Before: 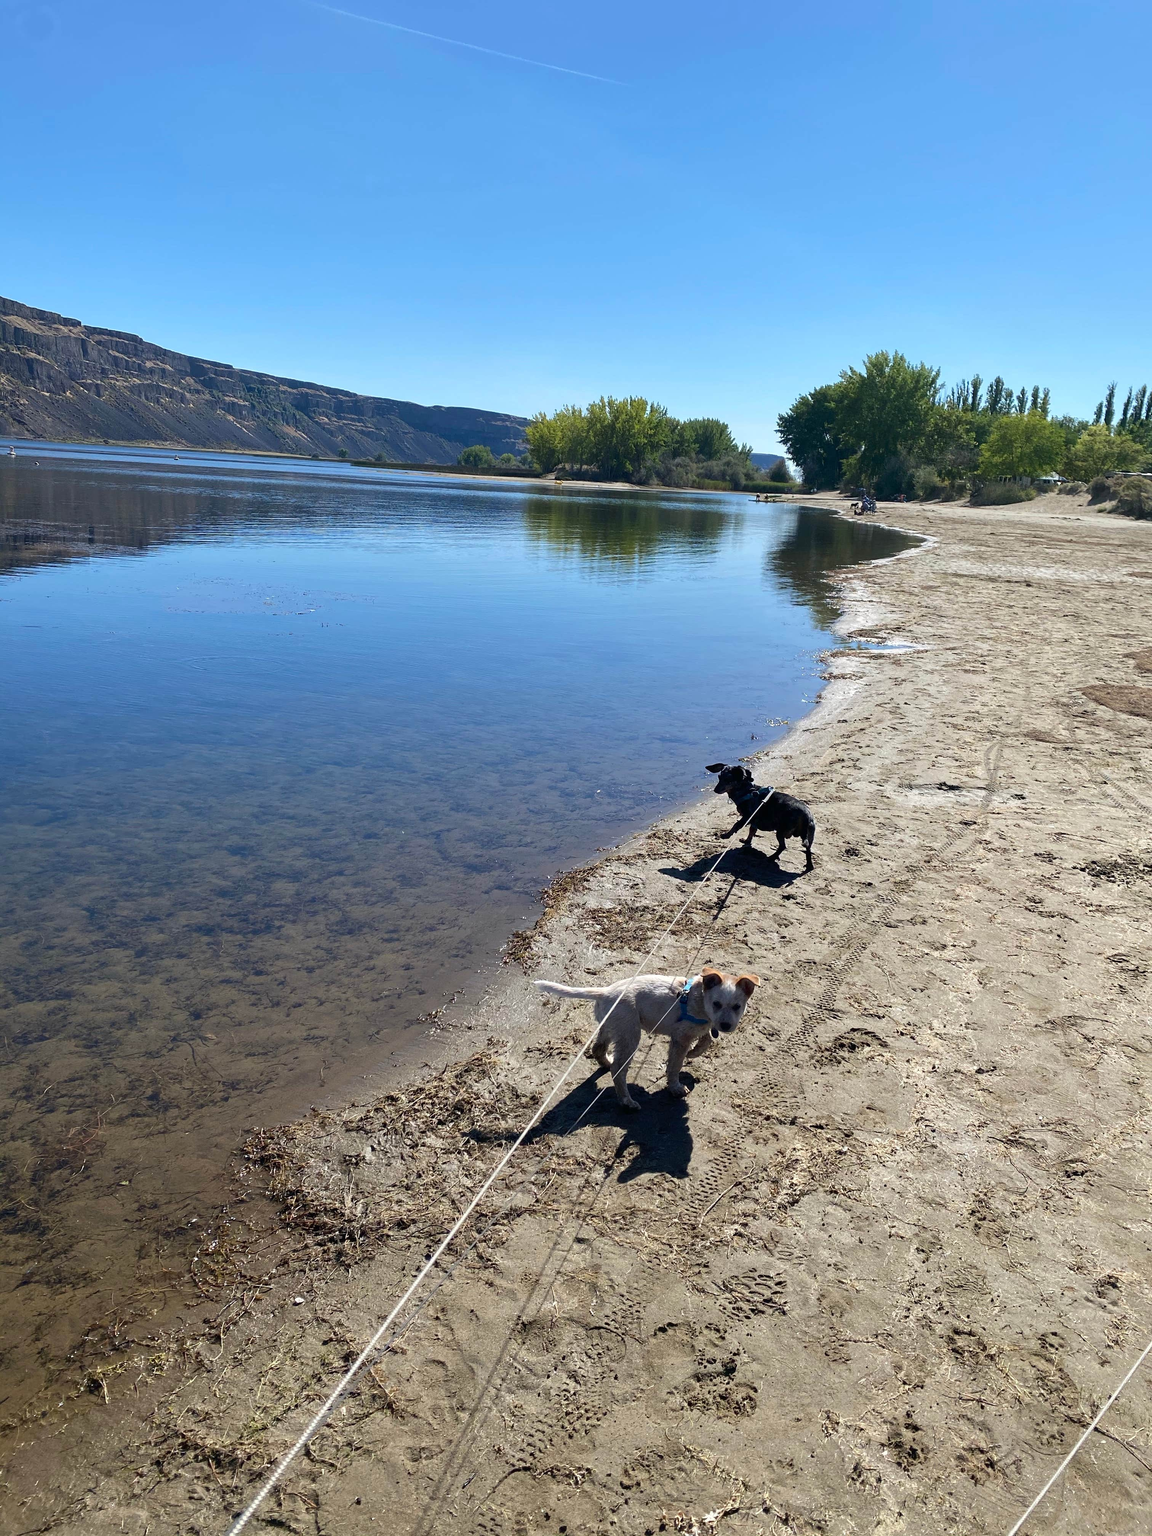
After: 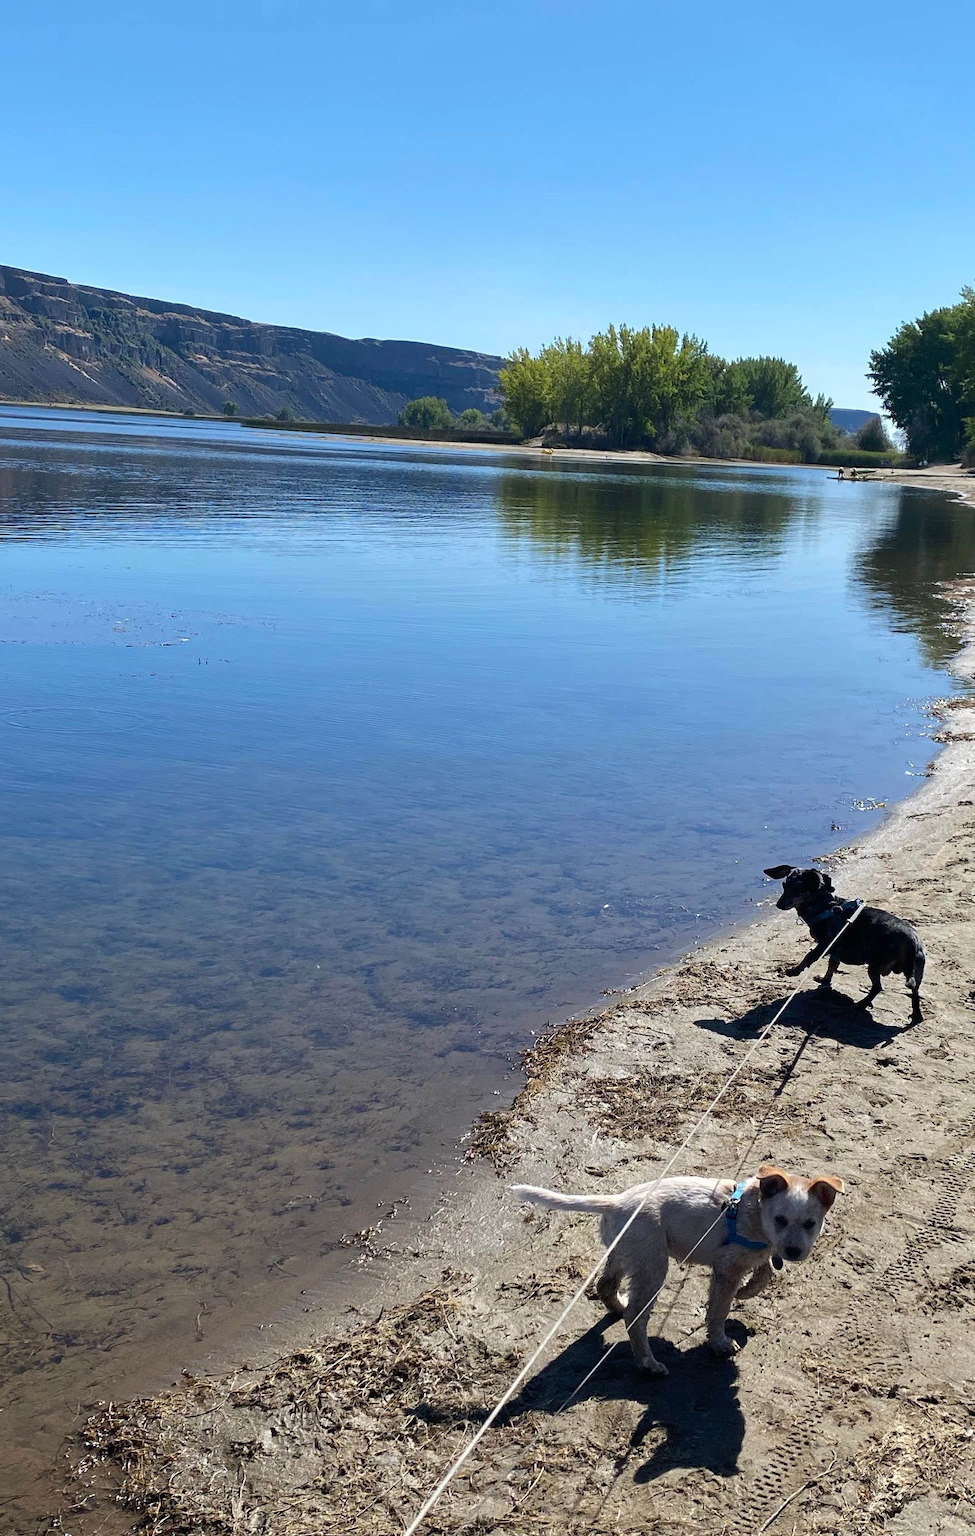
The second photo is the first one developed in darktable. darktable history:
crop: left 16.248%, top 11.459%, right 26.255%, bottom 20.62%
